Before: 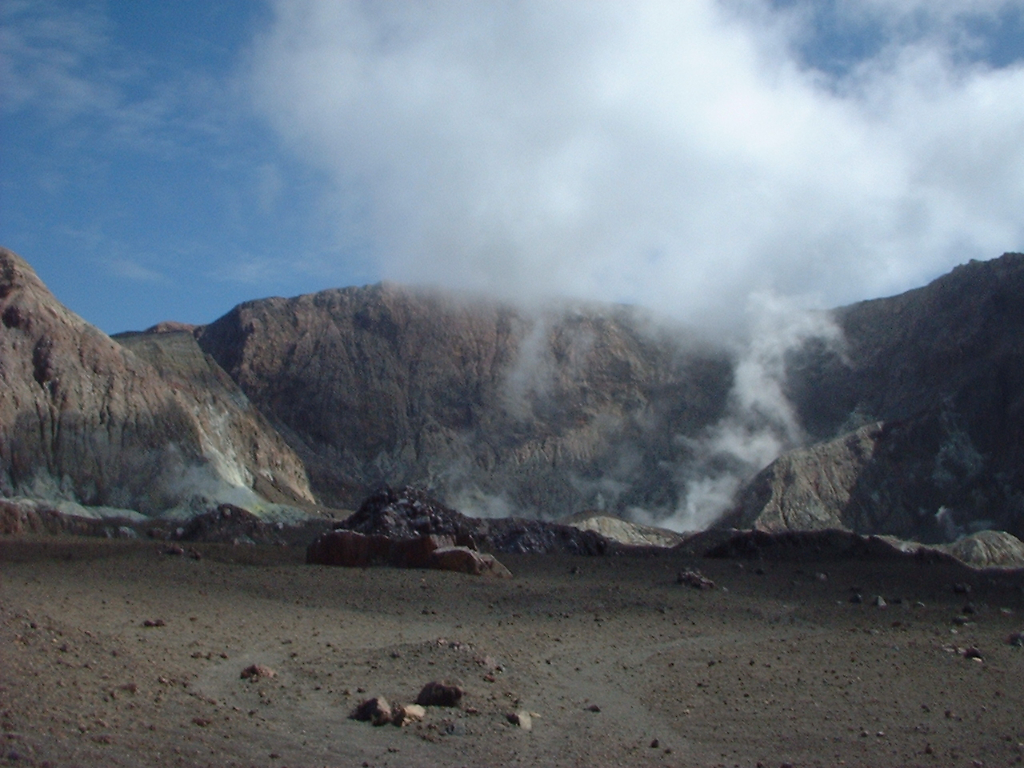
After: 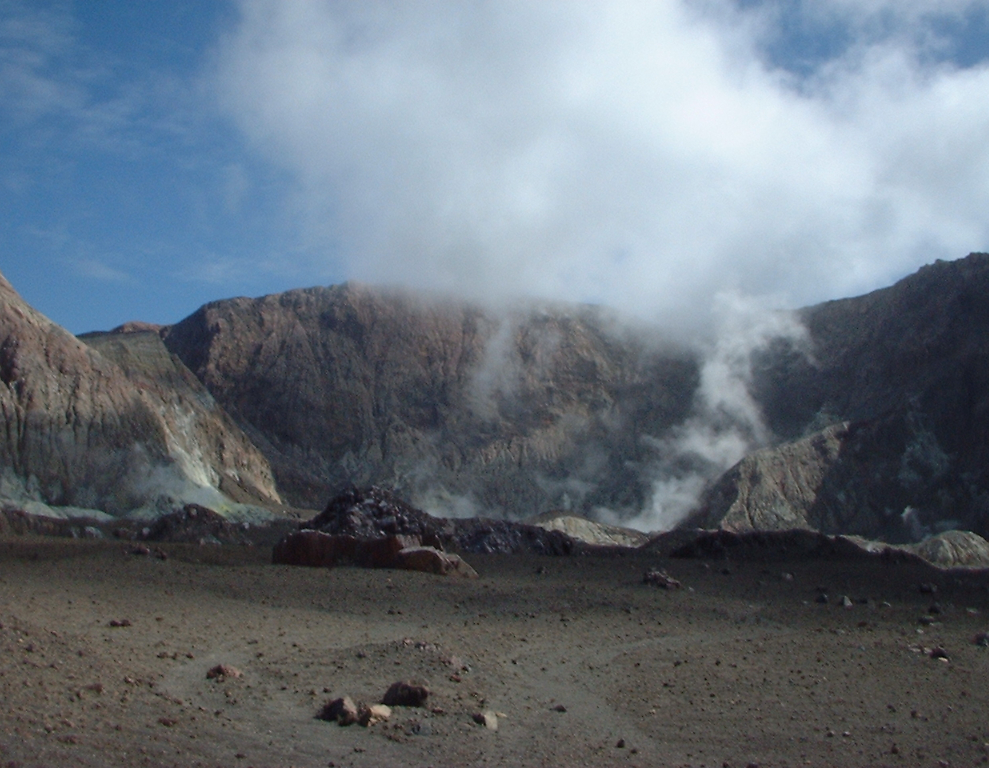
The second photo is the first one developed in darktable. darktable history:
crop and rotate: left 3.351%
